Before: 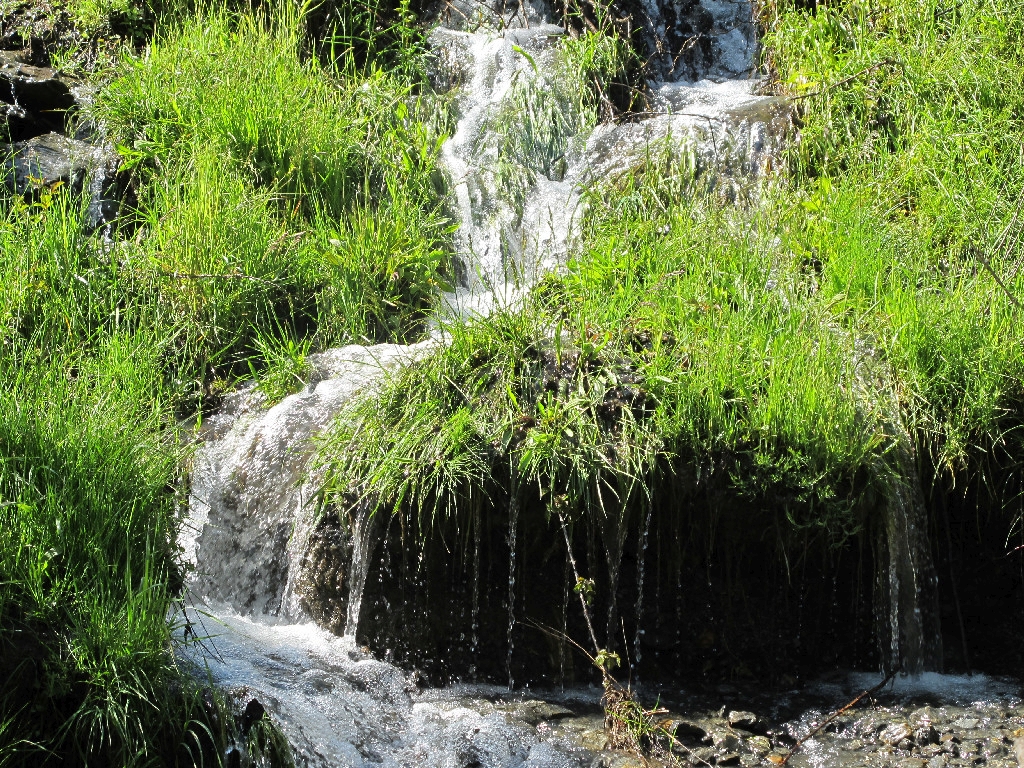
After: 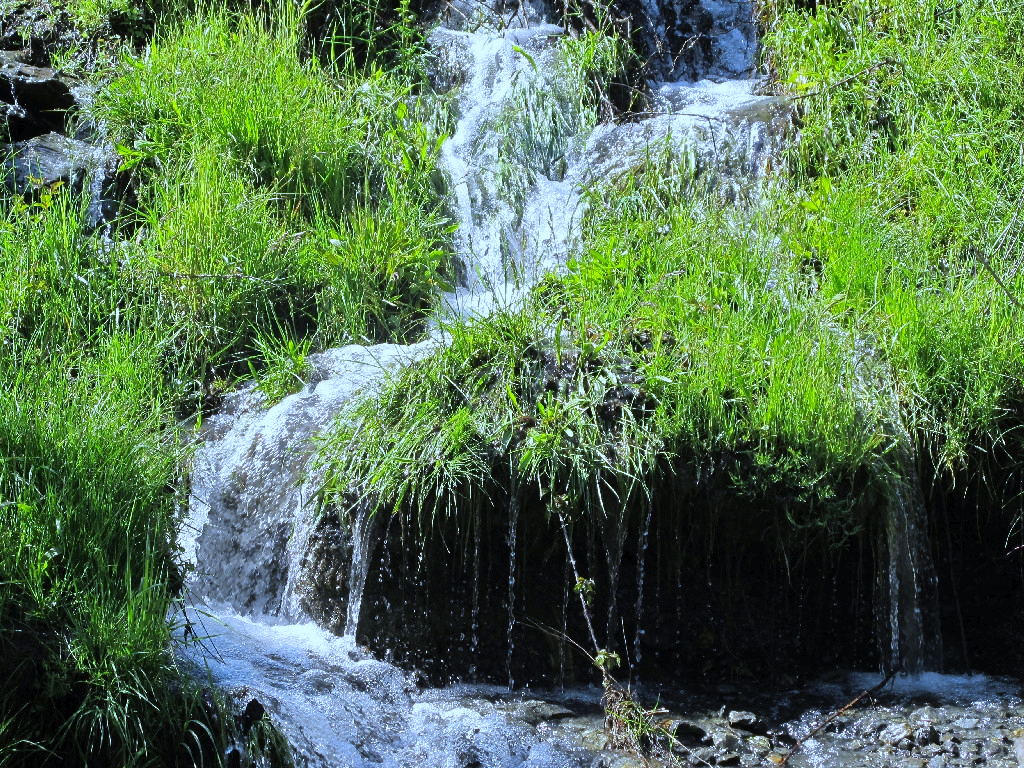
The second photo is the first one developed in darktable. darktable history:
vibrance: on, module defaults
white balance: red 0.871, blue 1.249
